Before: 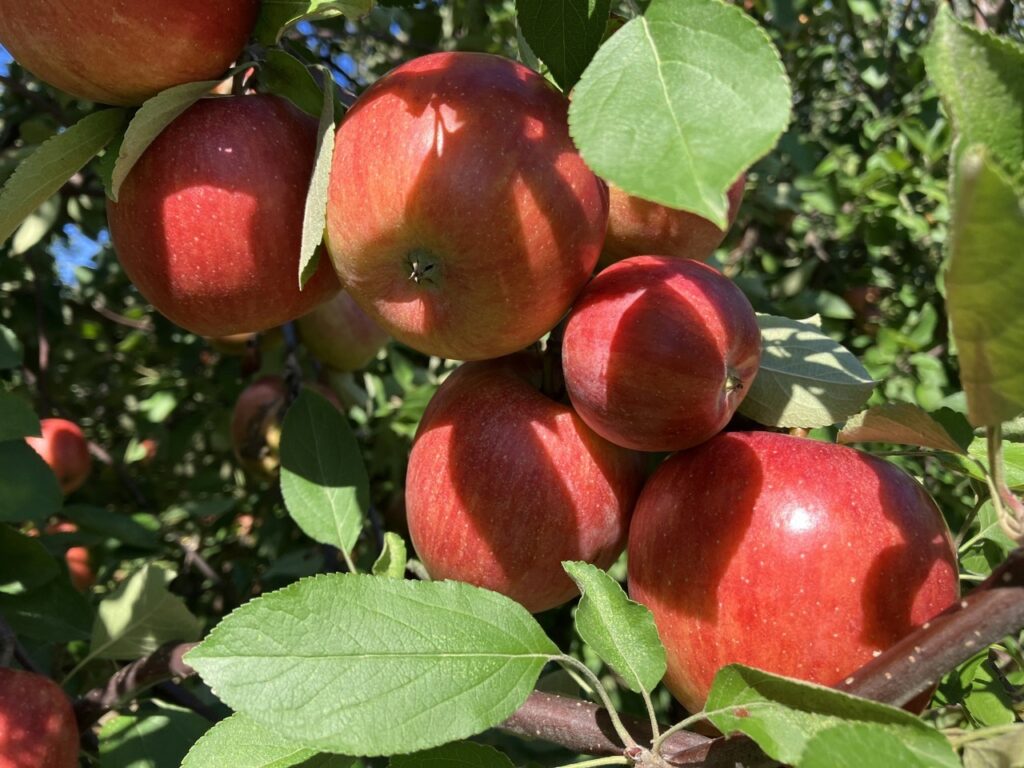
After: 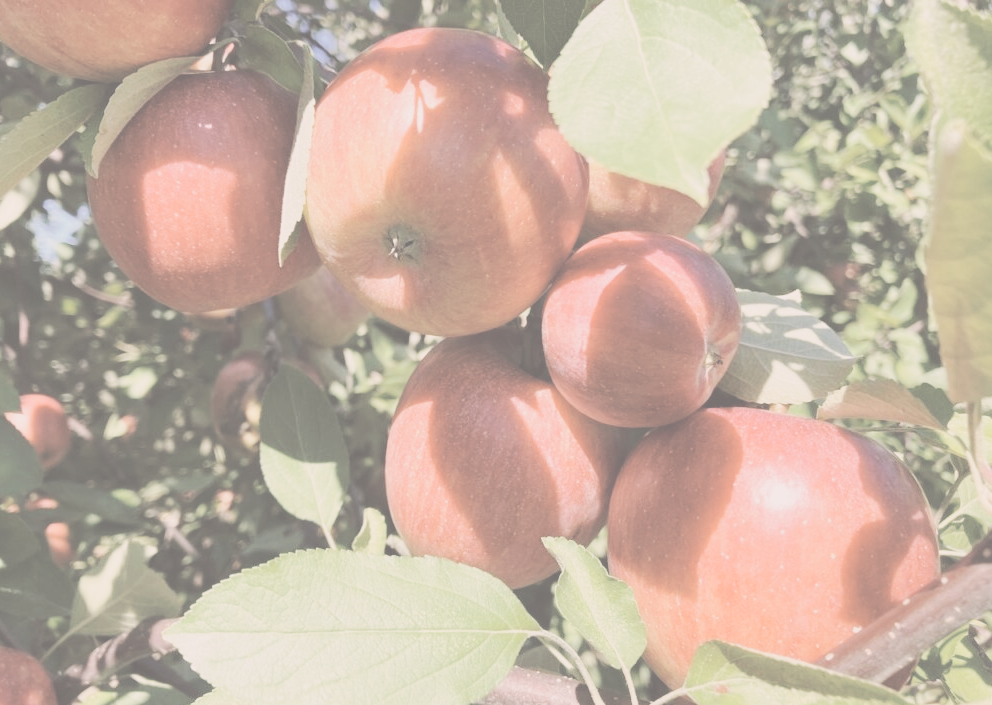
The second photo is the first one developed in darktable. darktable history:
crop: left 1.964%, top 3.251%, right 1.122%, bottom 4.933%
base curve: curves: ch0 [(0, 0) (0.028, 0.03) (0.121, 0.232) (0.46, 0.748) (0.859, 0.968) (1, 1)], preserve colors none
color correction: highlights a* 3.22, highlights b* 1.93, saturation 1.19
contrast brightness saturation: contrast -0.32, brightness 0.75, saturation -0.78
